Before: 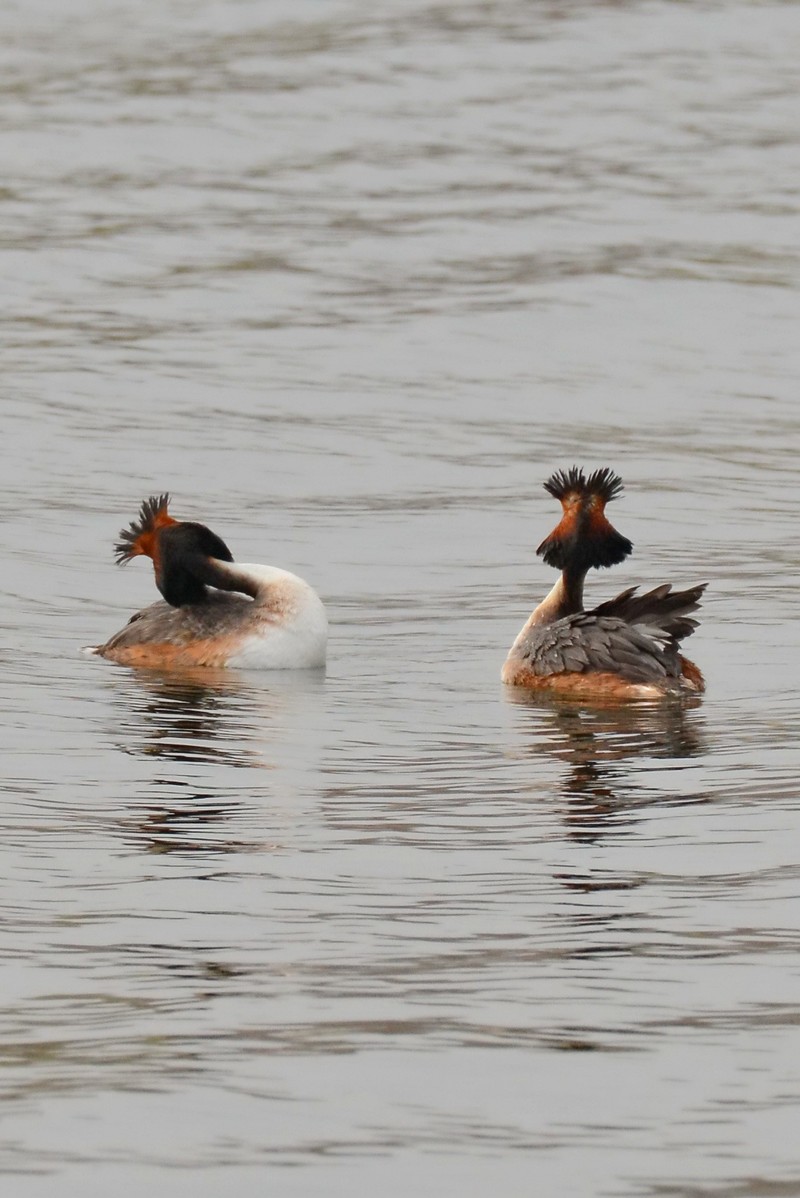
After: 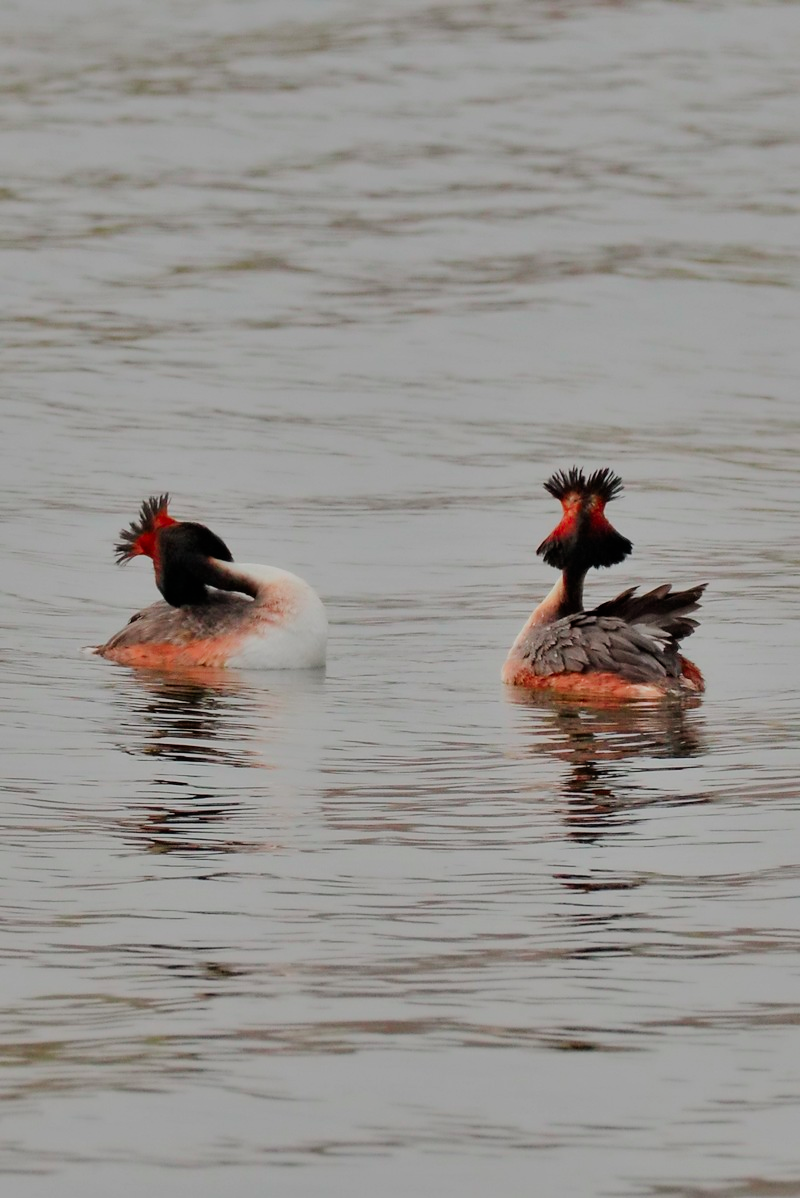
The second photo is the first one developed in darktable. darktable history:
color contrast: green-magenta contrast 1.73, blue-yellow contrast 1.15
shadows and highlights: low approximation 0.01, soften with gaussian
filmic rgb: black relative exposure -6.98 EV, white relative exposure 5.63 EV, hardness 2.86
